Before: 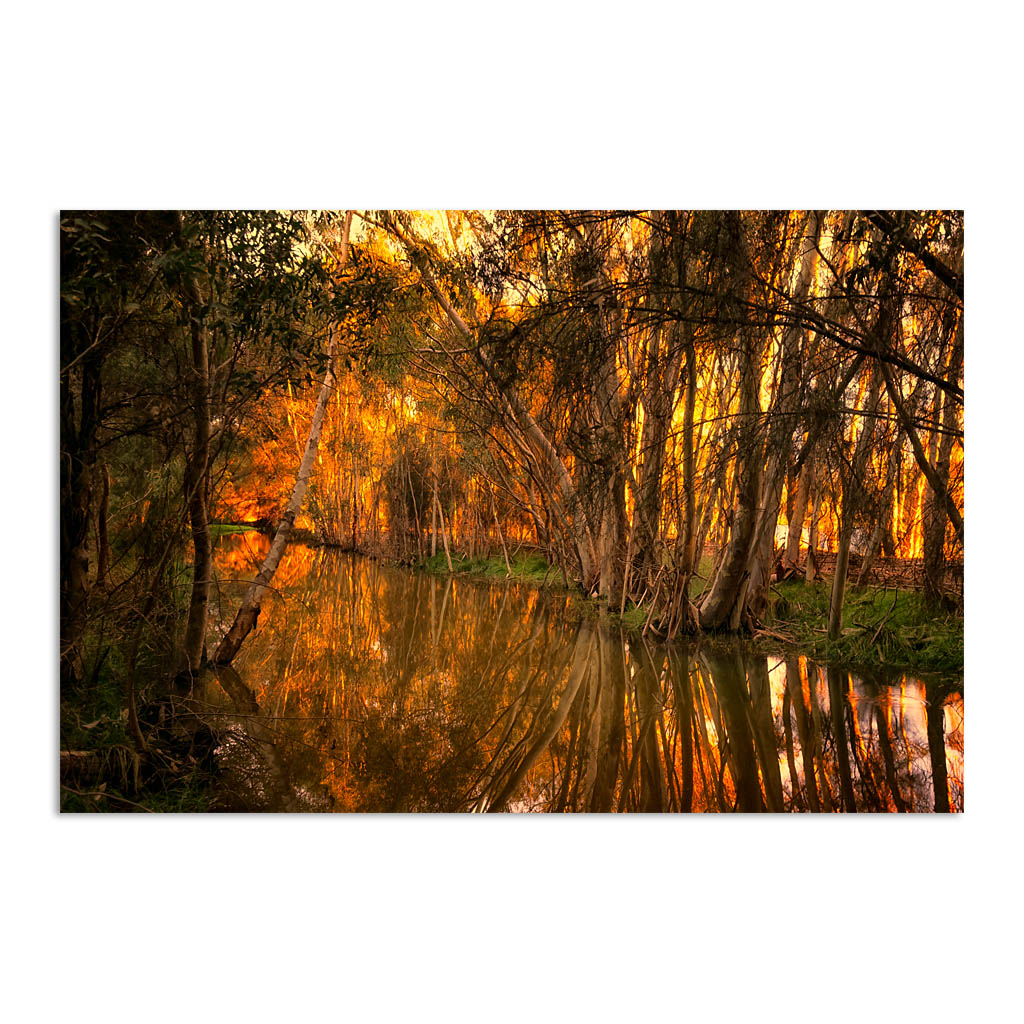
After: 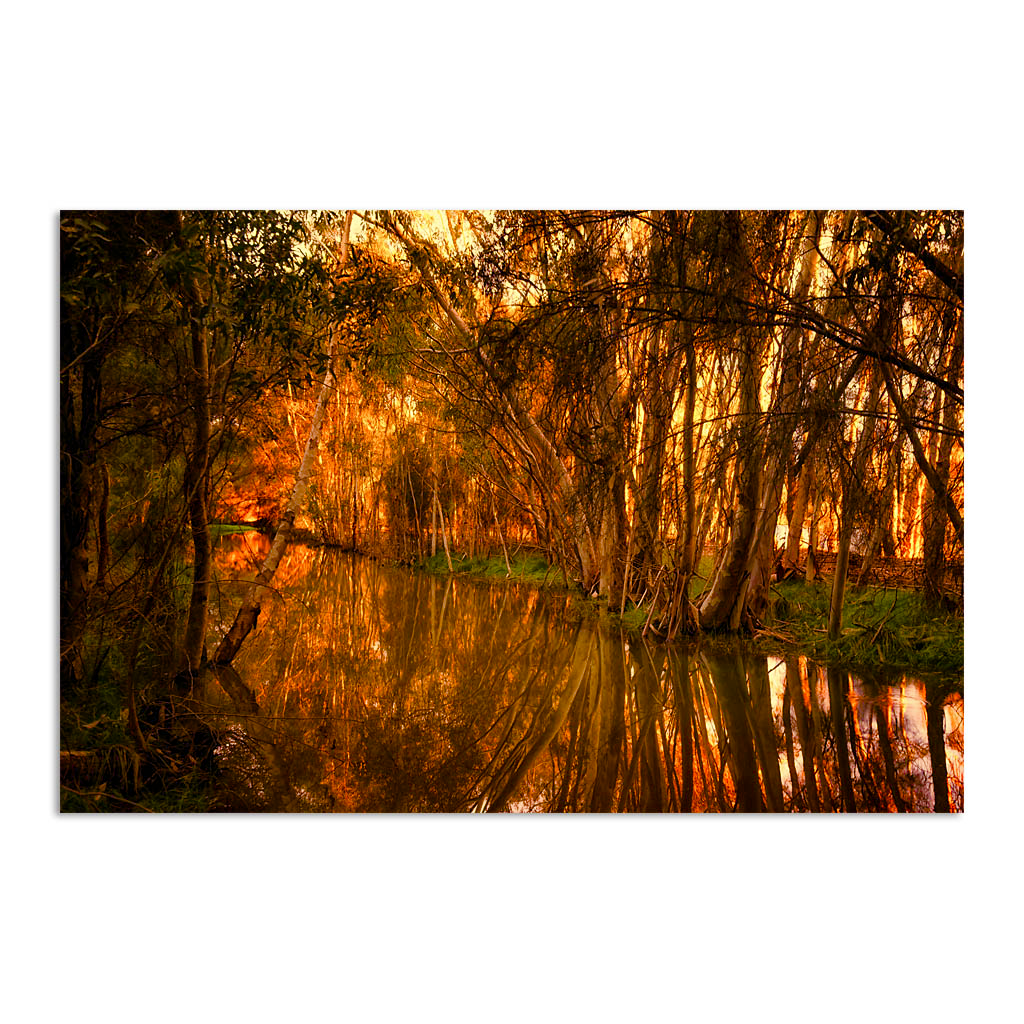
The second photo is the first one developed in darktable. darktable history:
color balance rgb: shadows lift › luminance 0.328%, shadows lift › chroma 6.743%, shadows lift › hue 299.94°, linear chroma grading › global chroma 7.976%, perceptual saturation grading › global saturation 24.636%, perceptual saturation grading › highlights -51.198%, perceptual saturation grading › mid-tones 19.088%, perceptual saturation grading › shadows 61.49%
